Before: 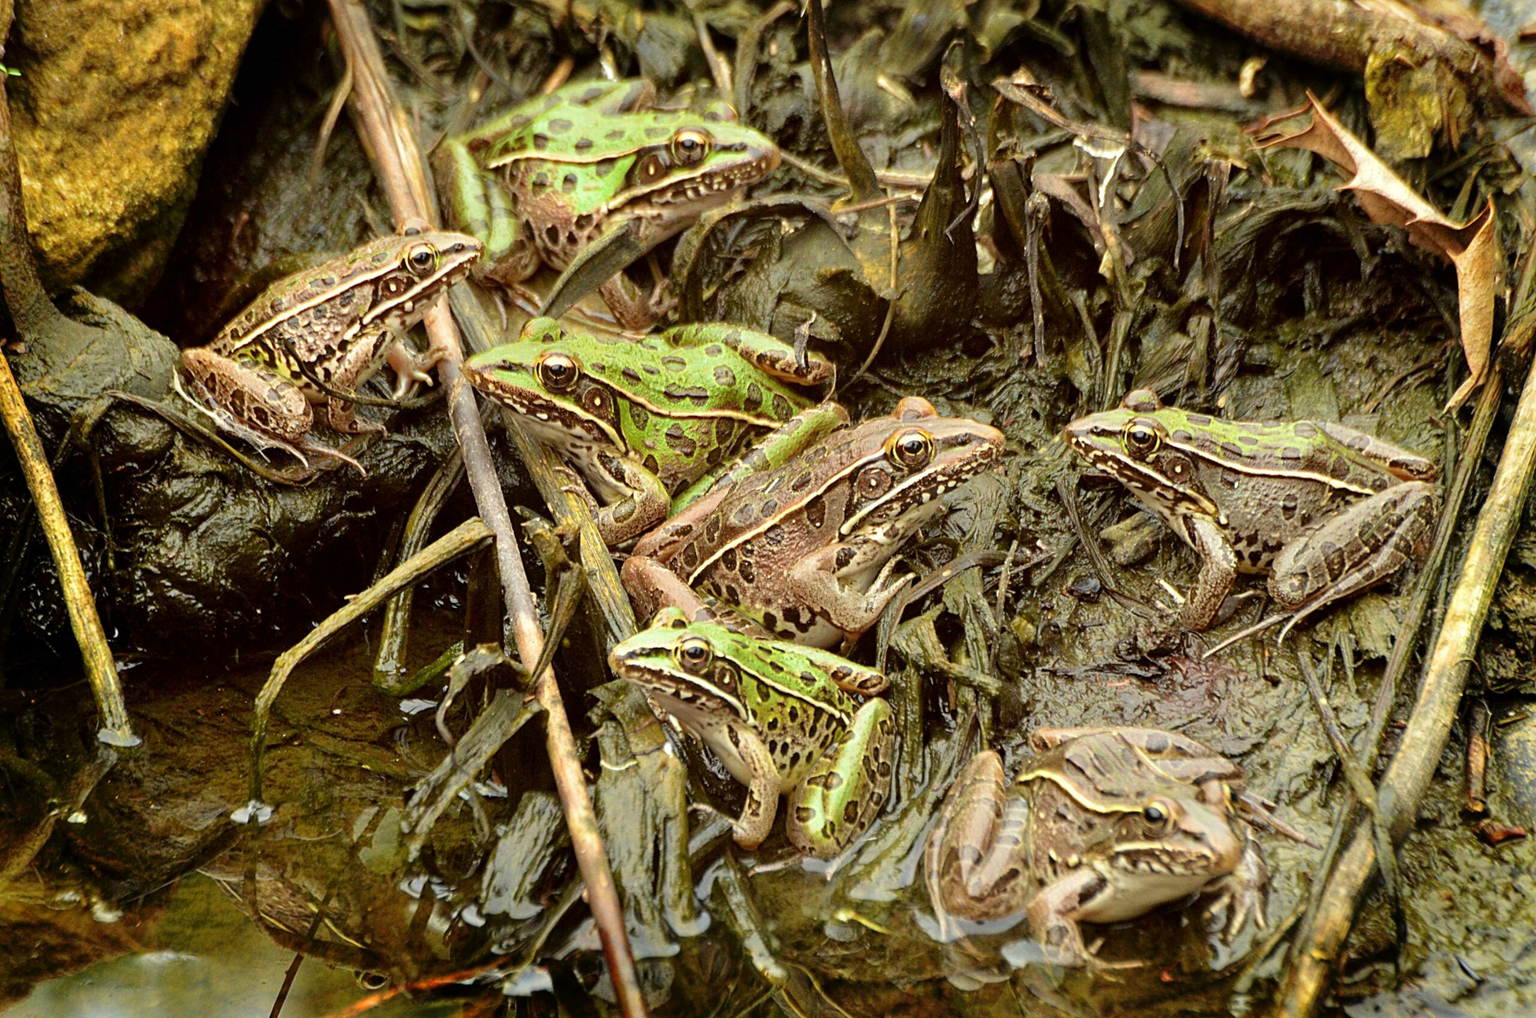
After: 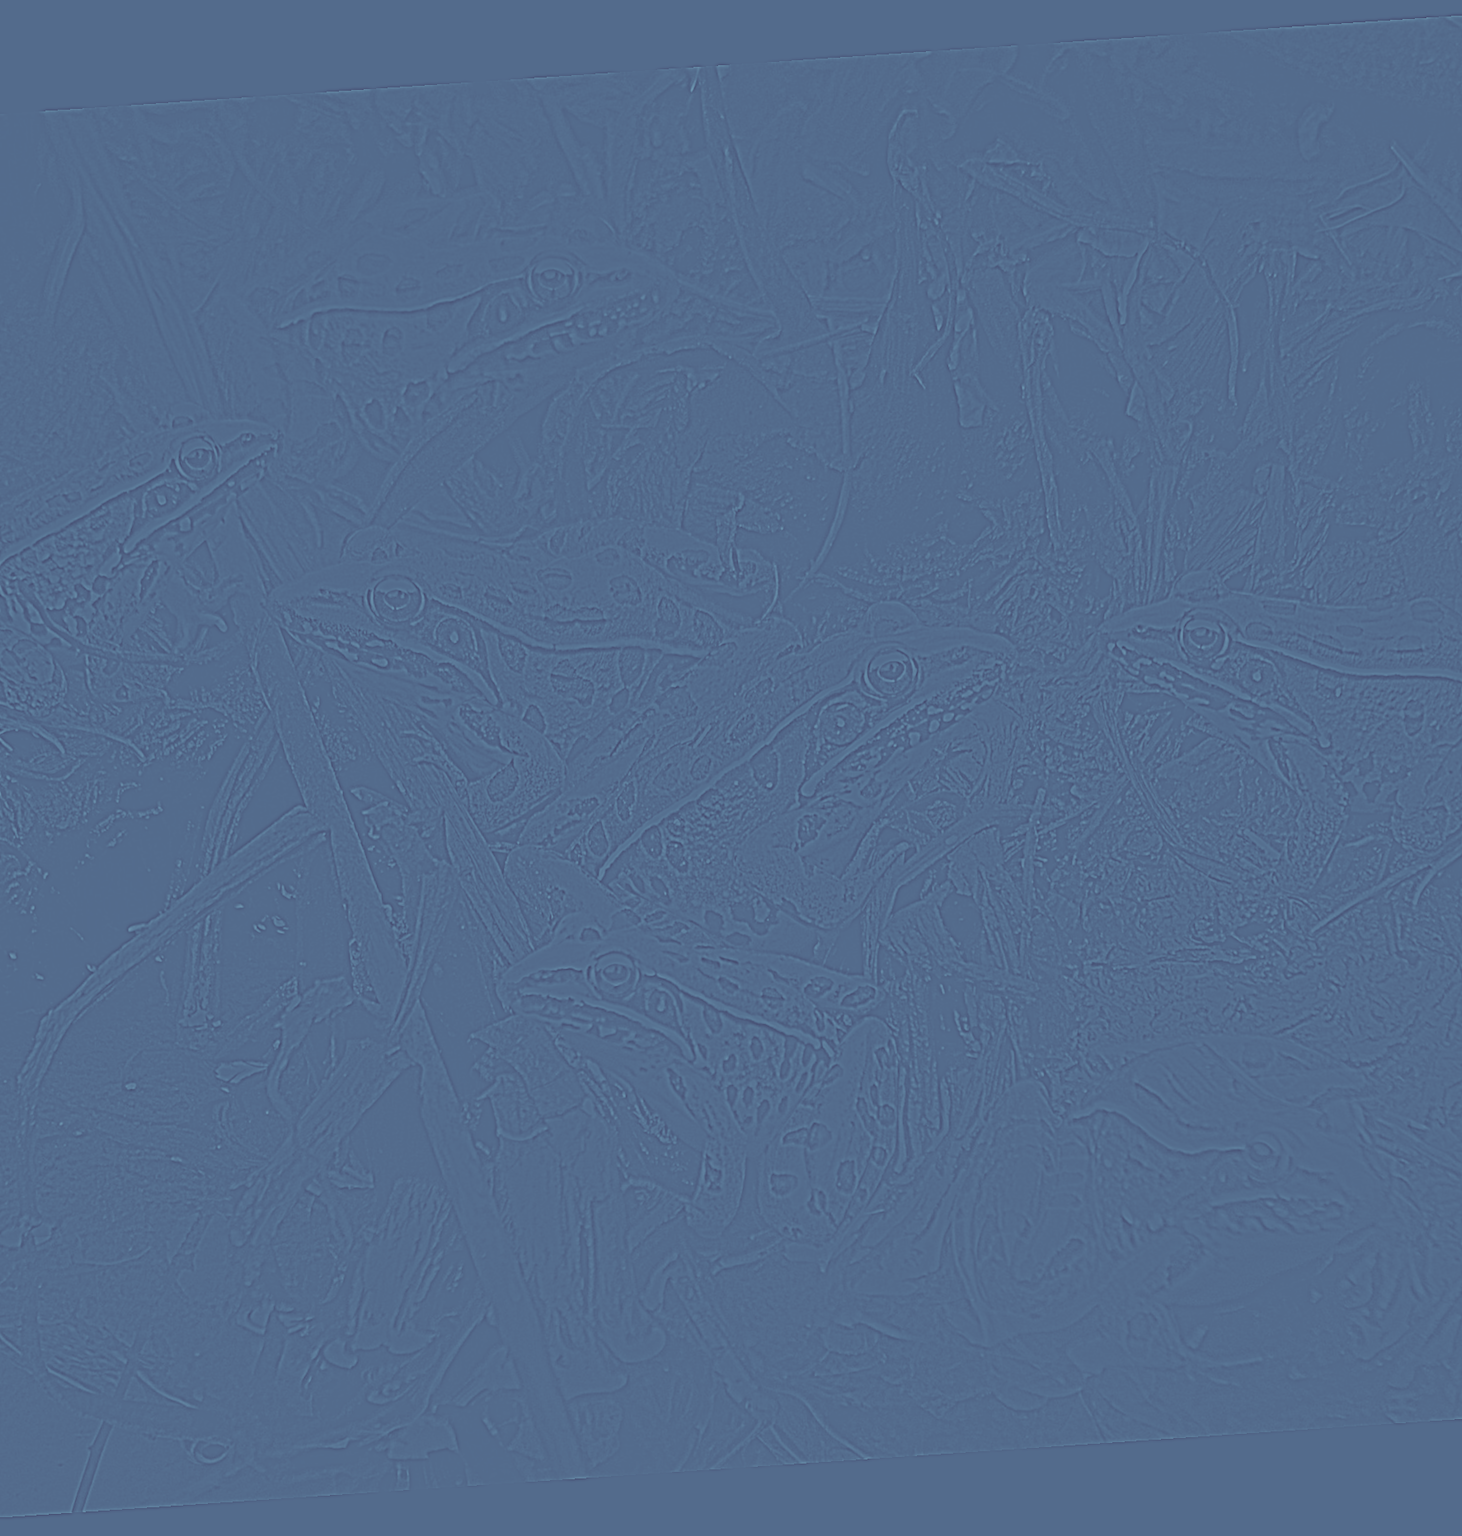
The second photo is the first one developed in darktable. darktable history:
crop and rotate: left 18.442%, right 15.508%
highpass: sharpness 5.84%, contrast boost 8.44%
rgb curve: curves: ch0 [(0, 0.186) (0.314, 0.284) (0.576, 0.466) (0.805, 0.691) (0.936, 0.886)]; ch1 [(0, 0.186) (0.314, 0.284) (0.581, 0.534) (0.771, 0.746) (0.936, 0.958)]; ch2 [(0, 0.216) (0.275, 0.39) (1, 1)], mode RGB, independent channels, compensate middle gray true, preserve colors none
rotate and perspective: rotation -4.2°, shear 0.006, automatic cropping off
